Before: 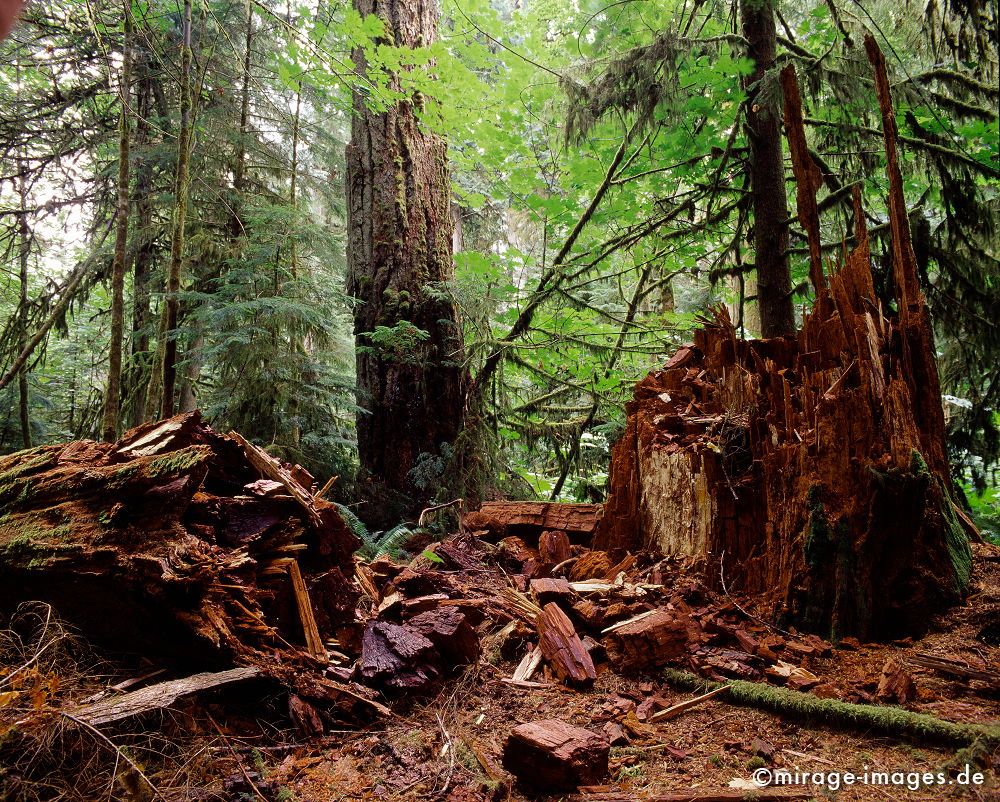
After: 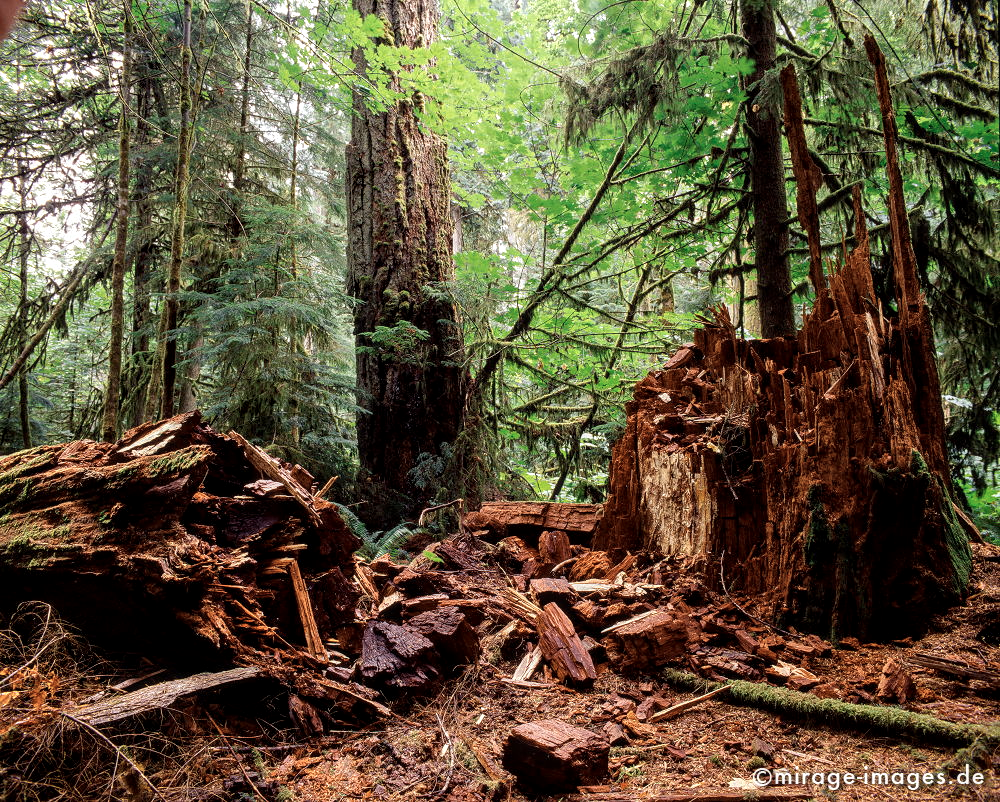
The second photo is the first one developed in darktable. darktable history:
color zones: curves: ch0 [(0.018, 0.548) (0.224, 0.64) (0.425, 0.447) (0.675, 0.575) (0.732, 0.579)]; ch1 [(0.066, 0.487) (0.25, 0.5) (0.404, 0.43) (0.75, 0.421) (0.956, 0.421)]; ch2 [(0.044, 0.561) (0.215, 0.465) (0.399, 0.544) (0.465, 0.548) (0.614, 0.447) (0.724, 0.43) (0.882, 0.623) (0.956, 0.632)]
local contrast: on, module defaults
